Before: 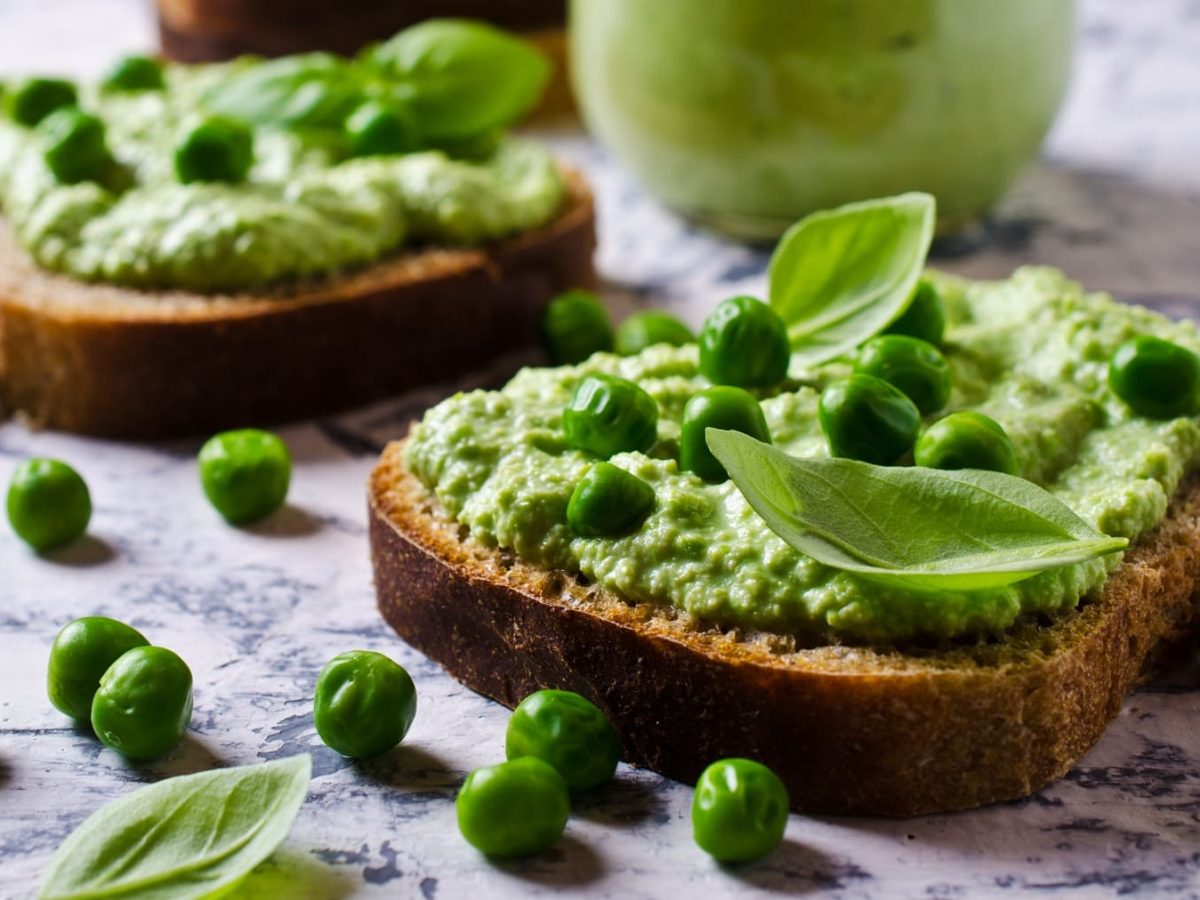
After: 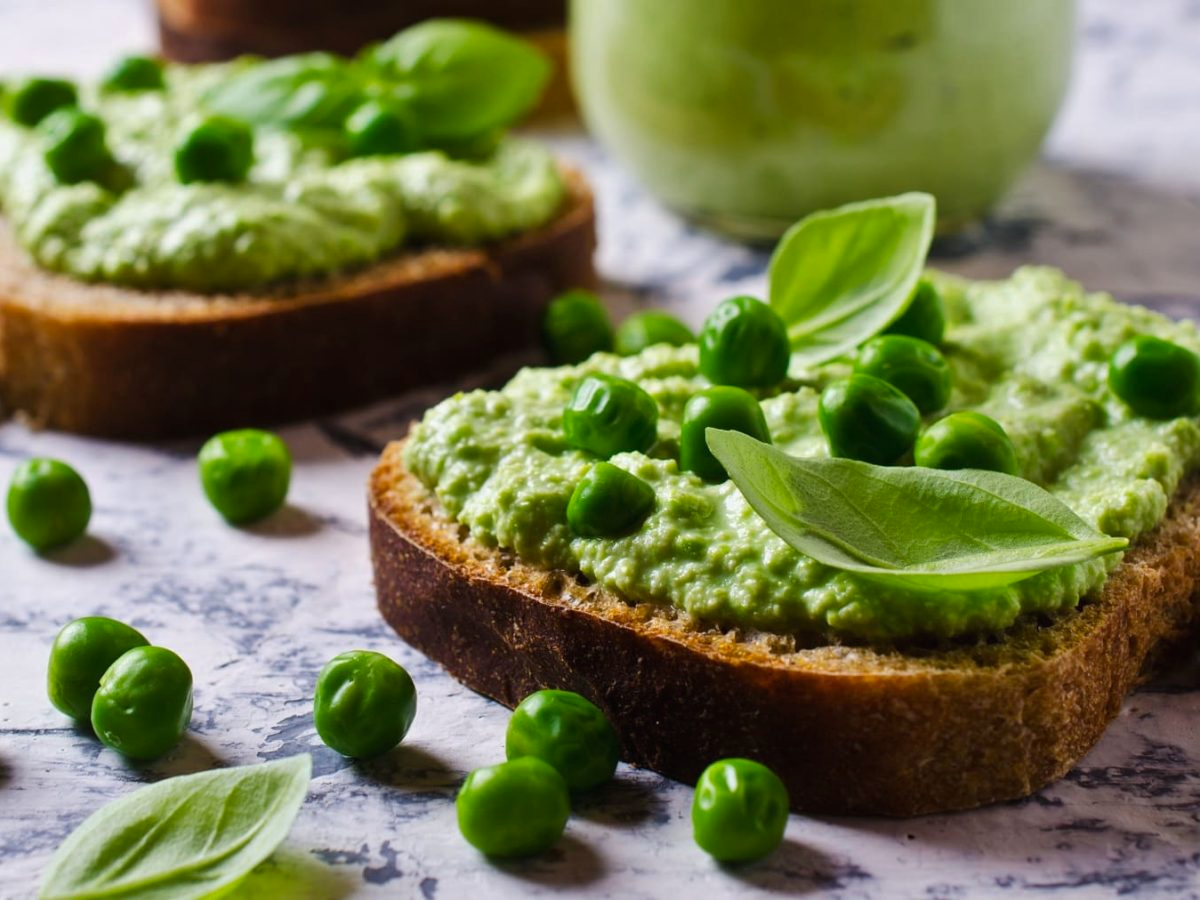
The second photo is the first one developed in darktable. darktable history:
contrast brightness saturation: contrast -0.025, brightness -0.01, saturation 0.044
